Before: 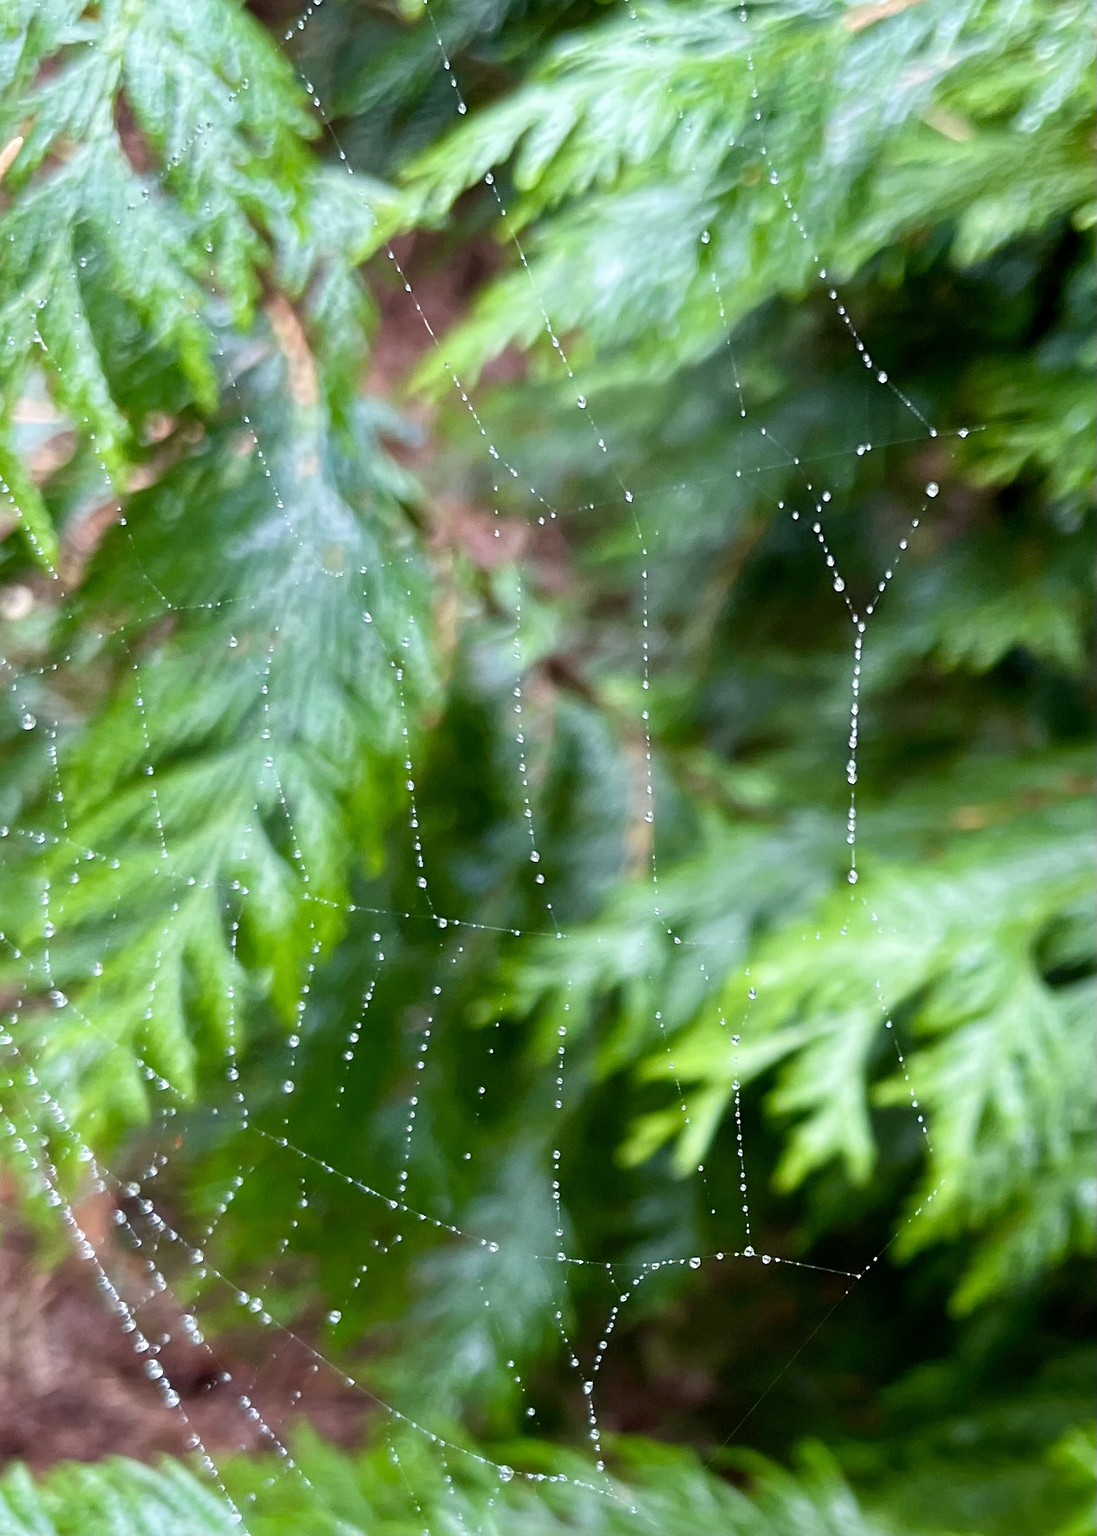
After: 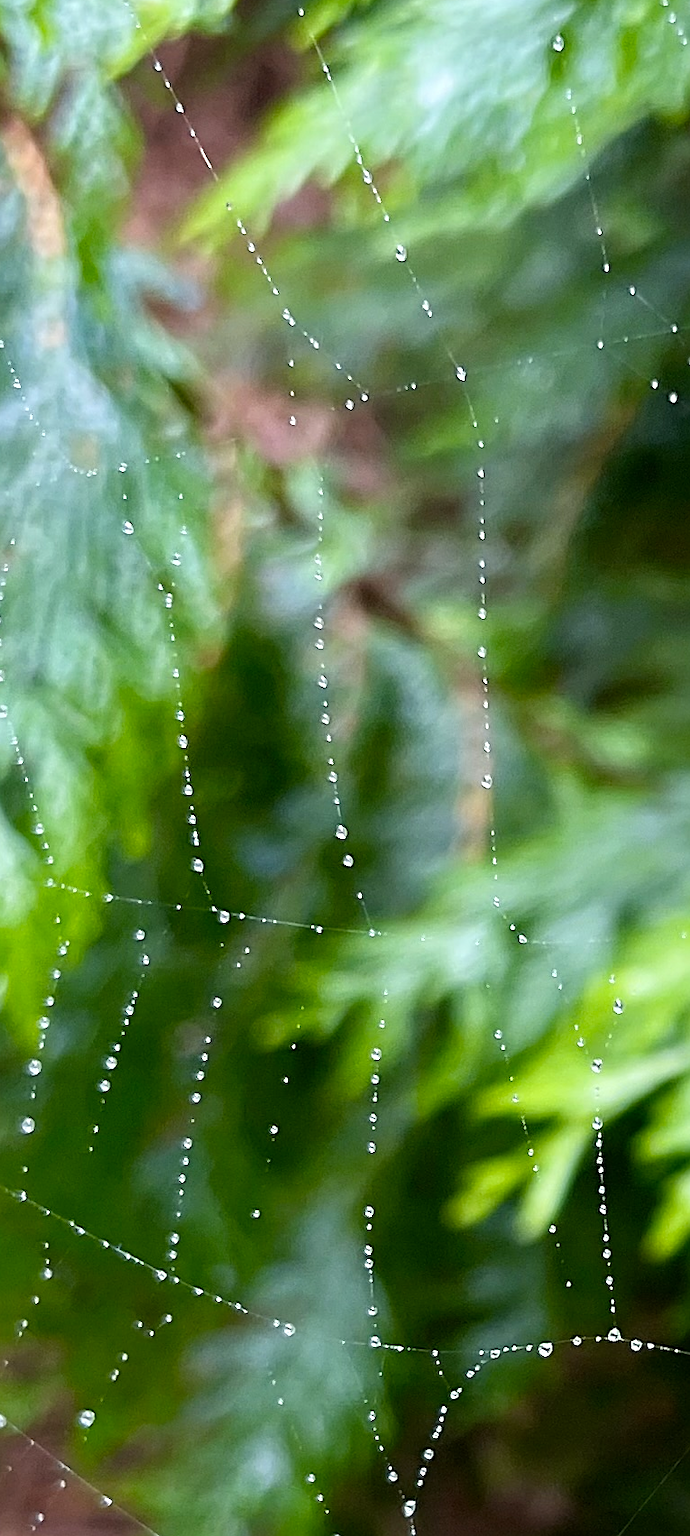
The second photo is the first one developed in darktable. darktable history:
crop and rotate: angle 0.02°, left 24.353%, top 13.219%, right 26.156%, bottom 8.224%
color contrast: green-magenta contrast 0.81
sharpen: on, module defaults
